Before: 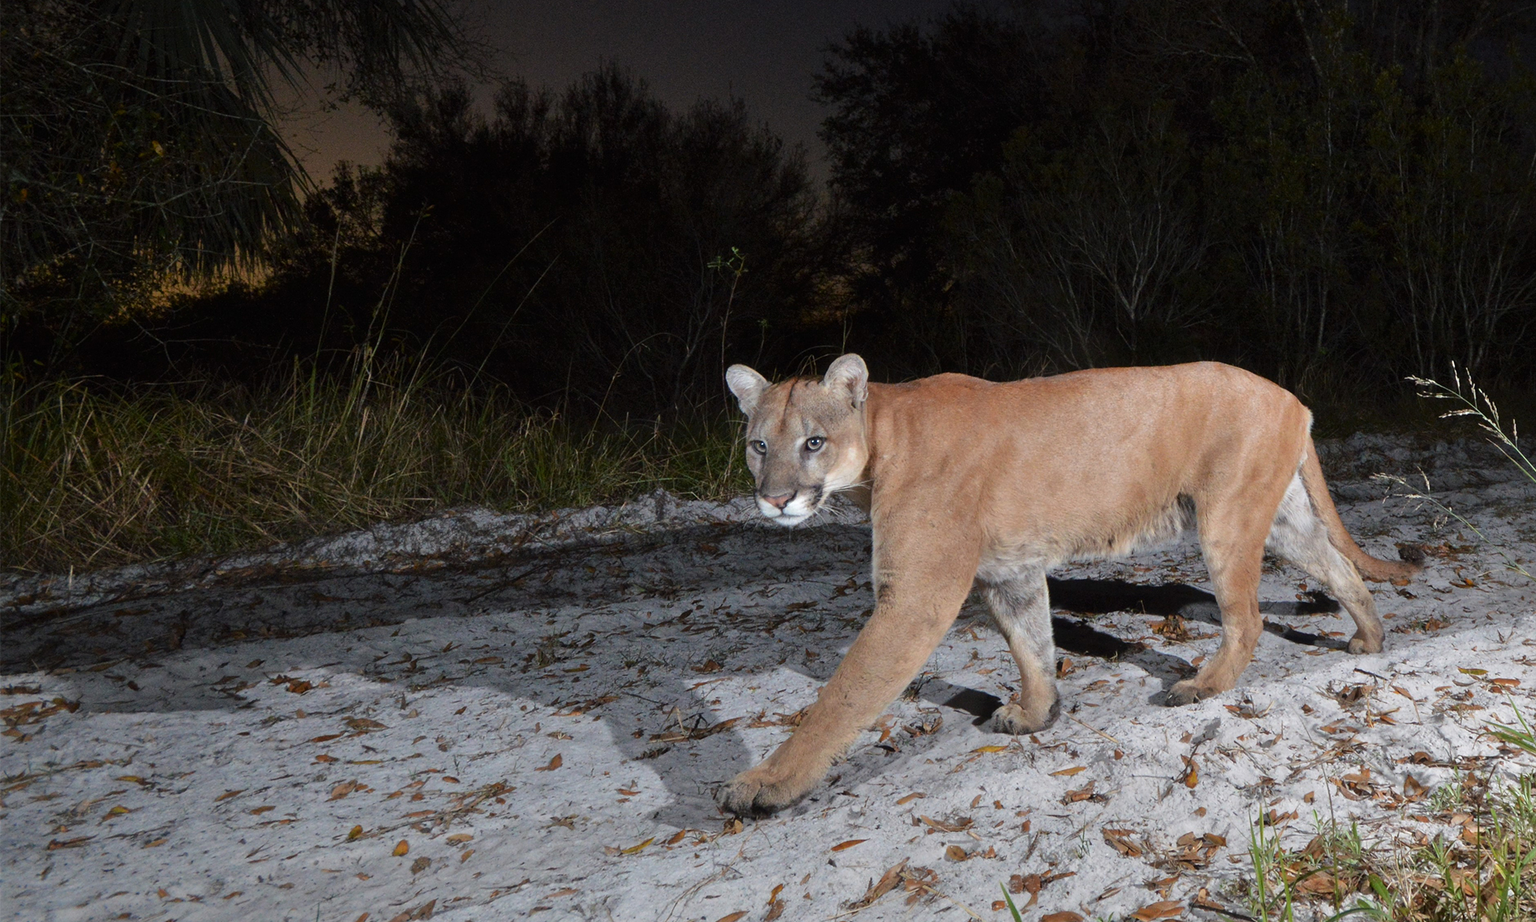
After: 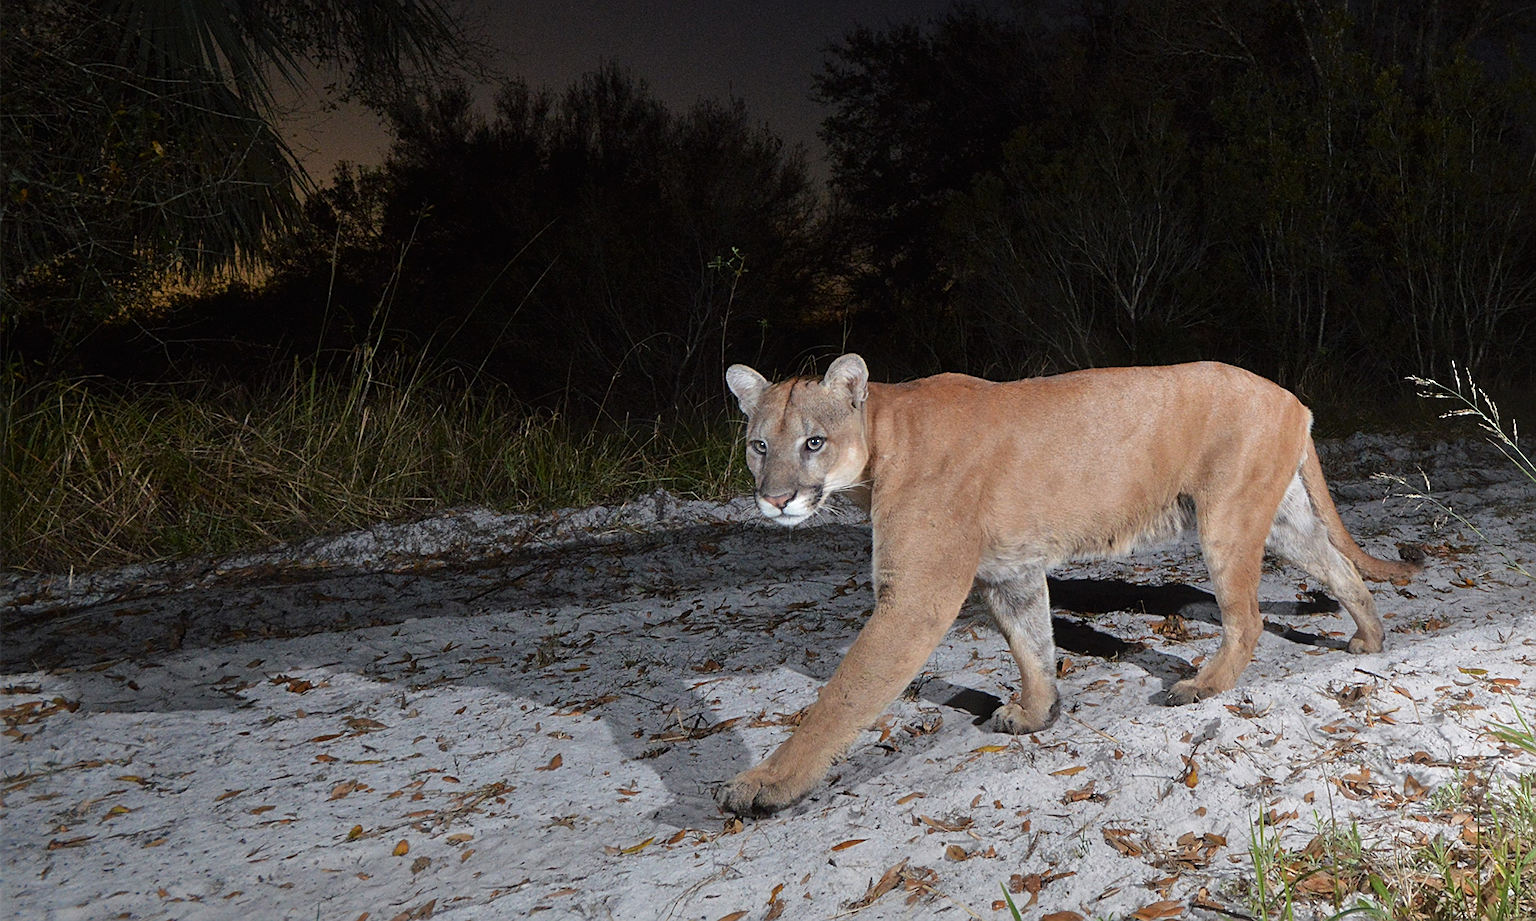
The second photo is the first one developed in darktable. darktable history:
sharpen: on, module defaults
bloom: size 16%, threshold 98%, strength 20%
